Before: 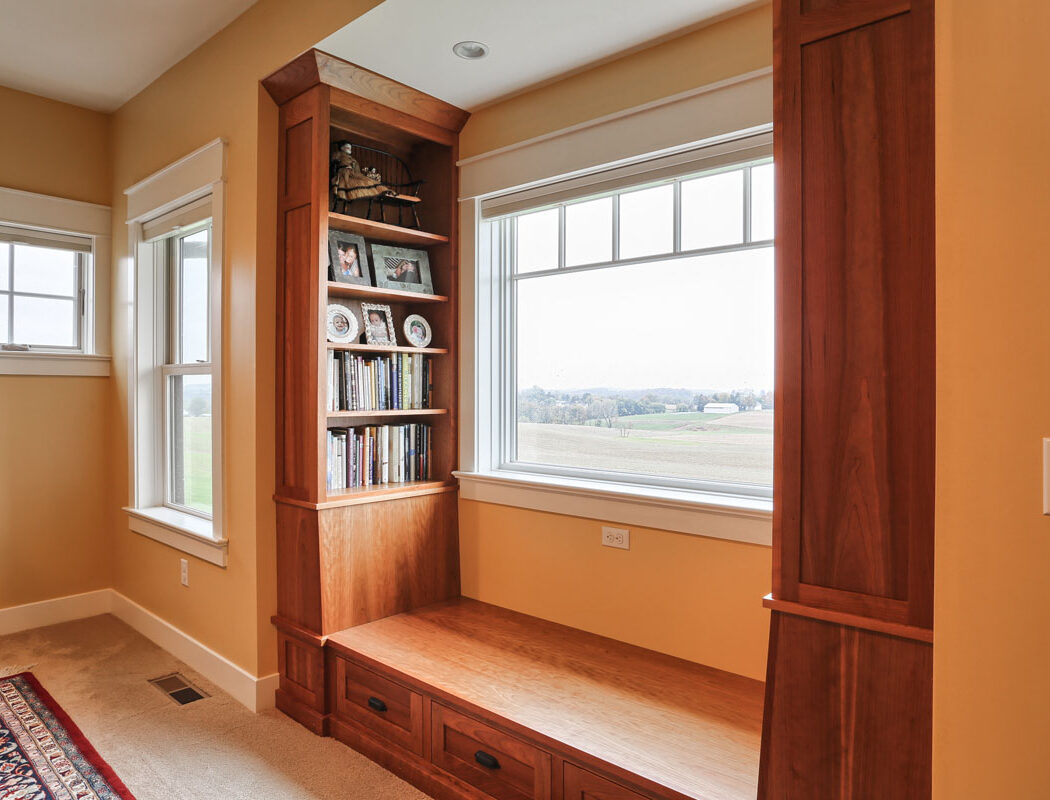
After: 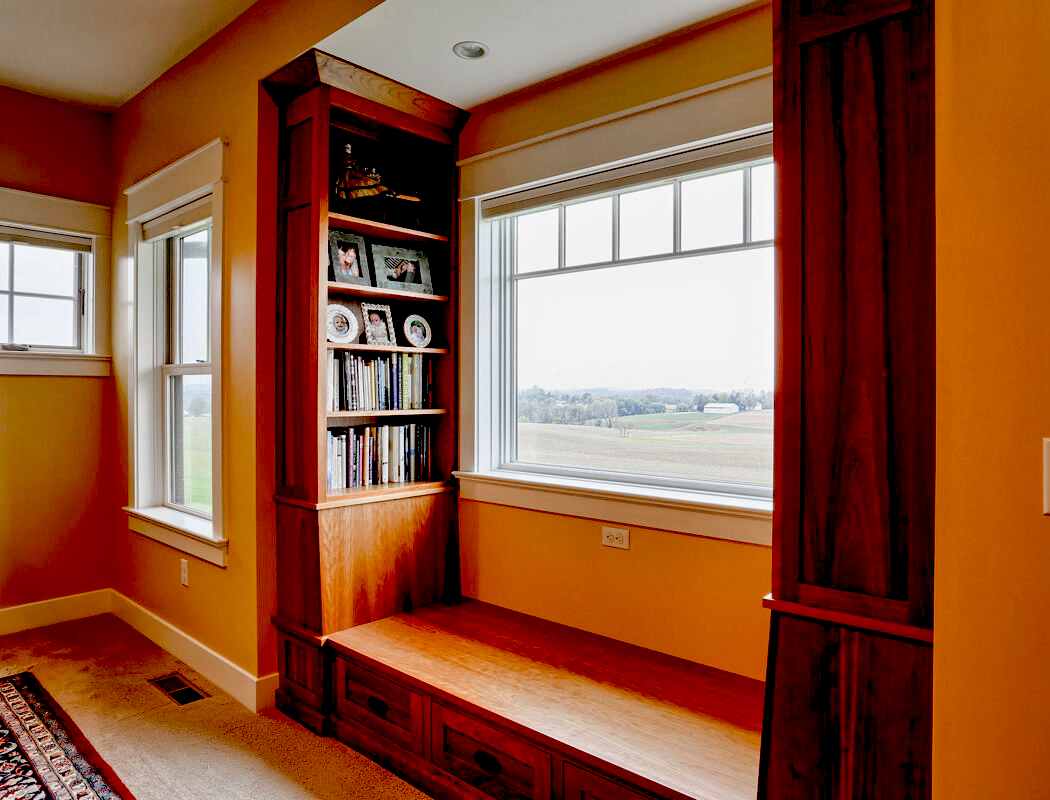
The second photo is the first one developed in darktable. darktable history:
exposure: black level correction 0.099, exposure -0.092 EV, compensate highlight preservation false
